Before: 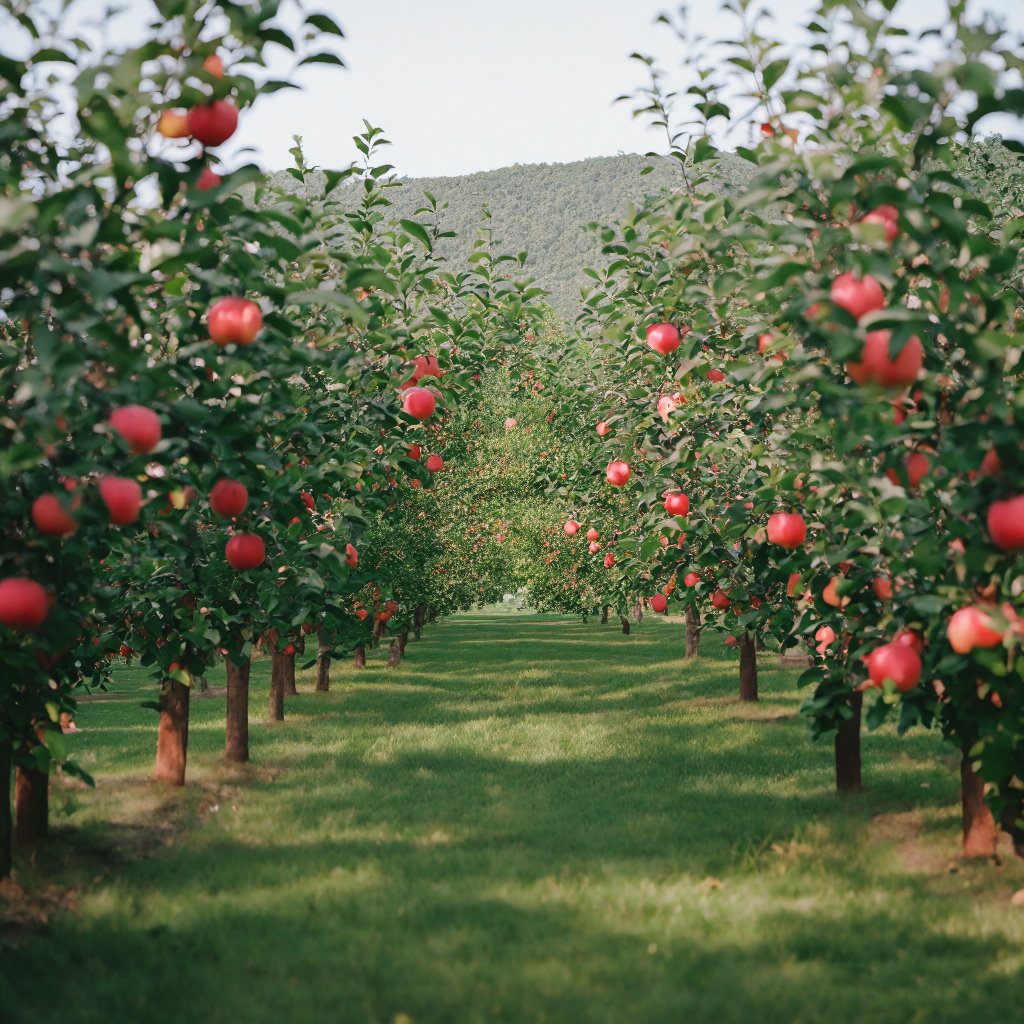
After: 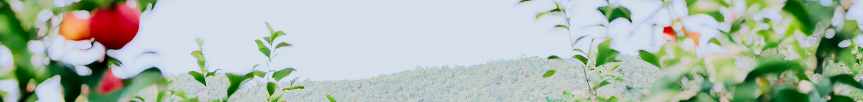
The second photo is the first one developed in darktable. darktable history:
crop and rotate: left 9.644%, top 9.491%, right 6.021%, bottom 80.509%
filmic rgb: white relative exposure 8 EV, threshold 3 EV, hardness 2.44, latitude 10.07%, contrast 0.72, highlights saturation mix 10%, shadows ↔ highlights balance 1.38%, color science v4 (2020), enable highlight reconstruction true
exposure: black level correction 0, exposure 1 EV, compensate exposure bias true, compensate highlight preservation false
rgb levels: levels [[0.013, 0.434, 0.89], [0, 0.5, 1], [0, 0.5, 1]]
contrast brightness saturation: contrast 0.2, brightness -0.11, saturation 0.1
white balance: red 0.967, blue 1.049
tone equalizer: -8 EV -0.75 EV, -7 EV -0.7 EV, -6 EV -0.6 EV, -5 EV -0.4 EV, -3 EV 0.4 EV, -2 EV 0.6 EV, -1 EV 0.7 EV, +0 EV 0.75 EV, edges refinement/feathering 500, mask exposure compensation -1.57 EV, preserve details no
